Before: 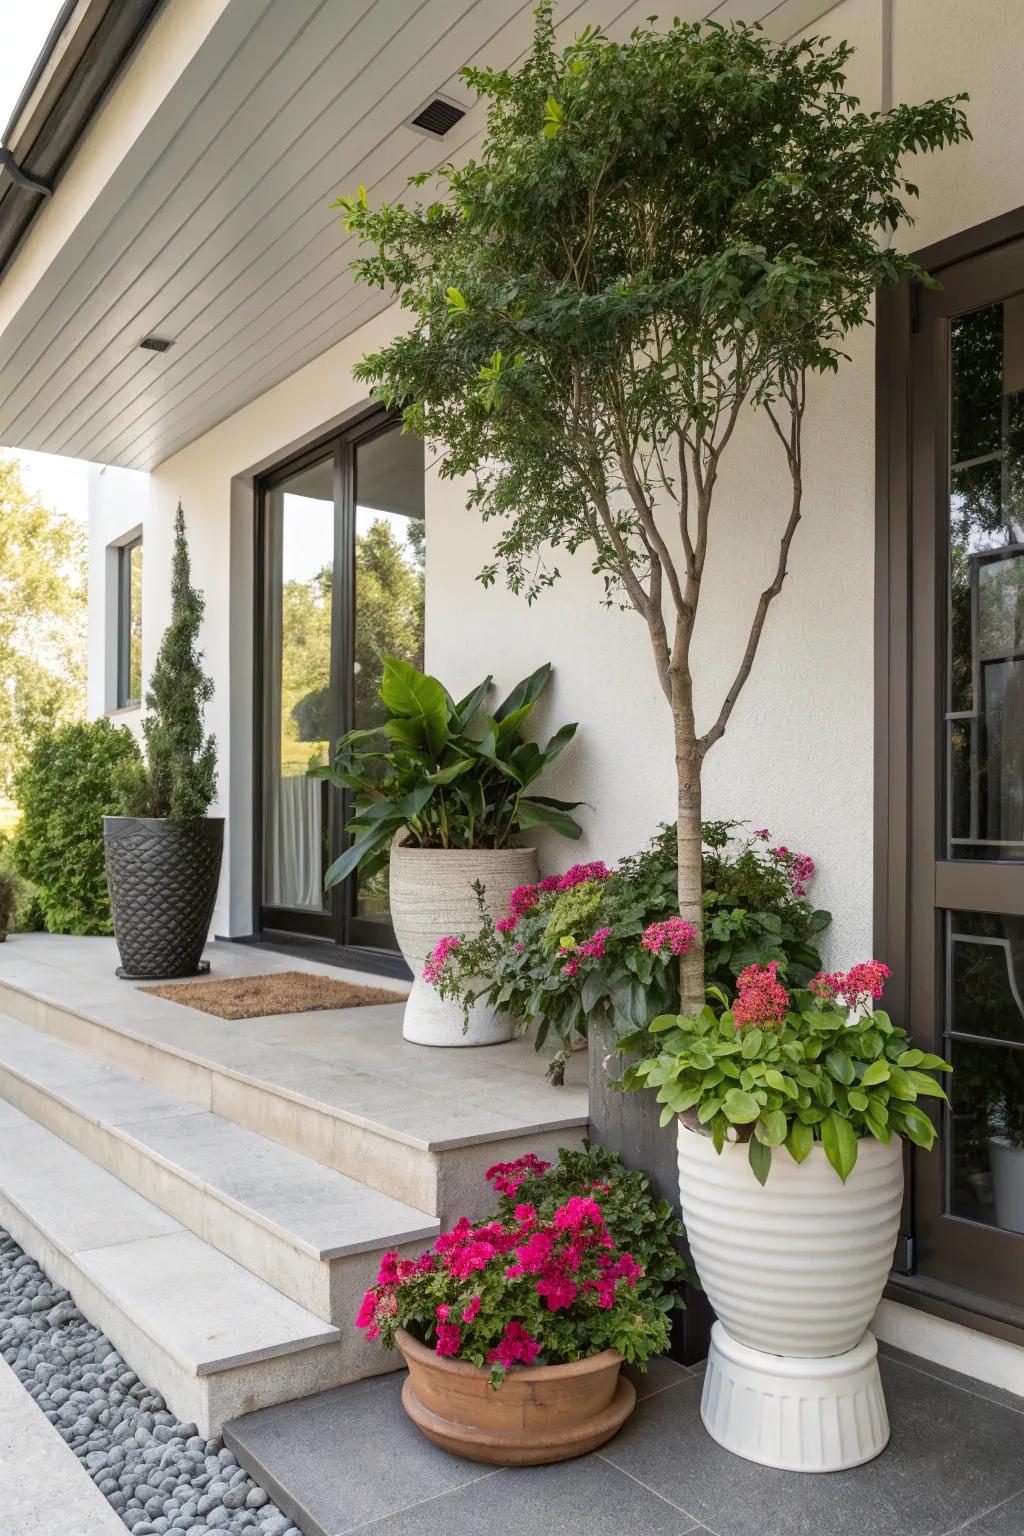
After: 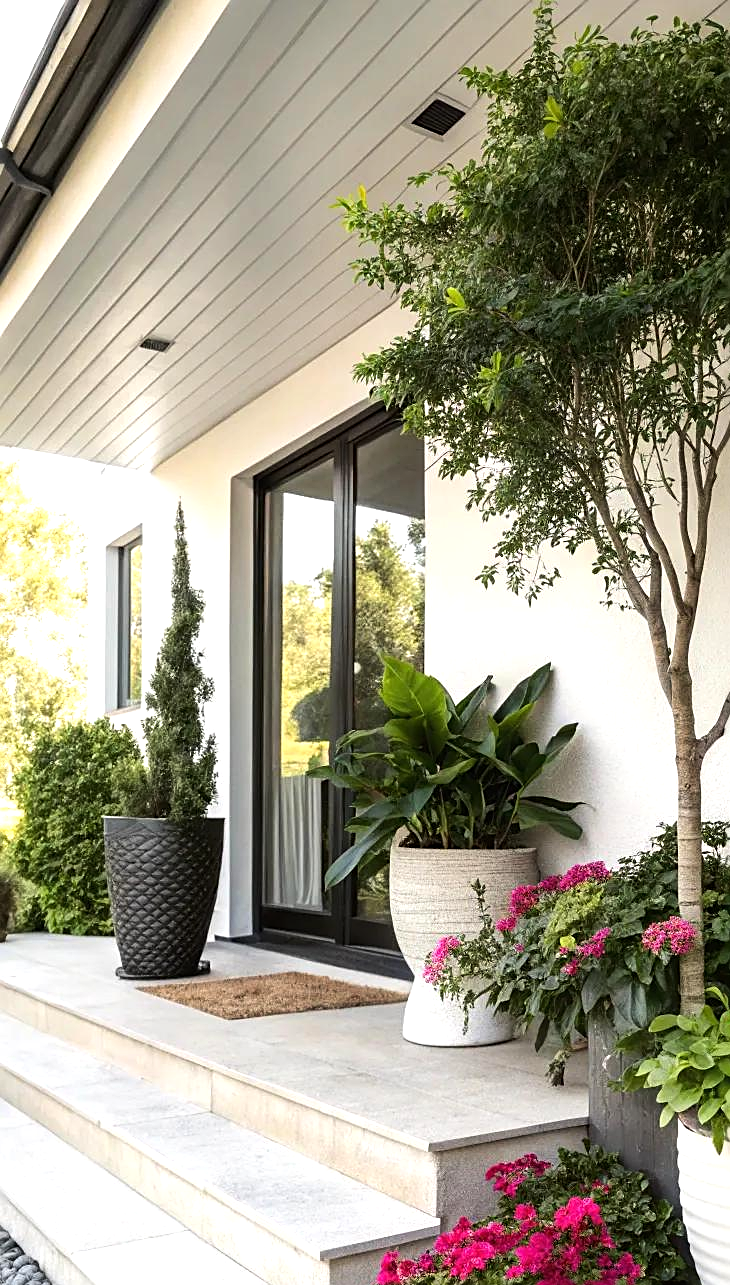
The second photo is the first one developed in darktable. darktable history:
tone equalizer: -8 EV -0.713 EV, -7 EV -0.697 EV, -6 EV -0.628 EV, -5 EV -0.423 EV, -3 EV 0.372 EV, -2 EV 0.6 EV, -1 EV 0.698 EV, +0 EV 0.78 EV, smoothing diameter 2.21%, edges refinement/feathering 22.48, mask exposure compensation -1.57 EV, filter diffusion 5
sharpen: radius 1.966
crop: right 28.622%, bottom 16.327%
